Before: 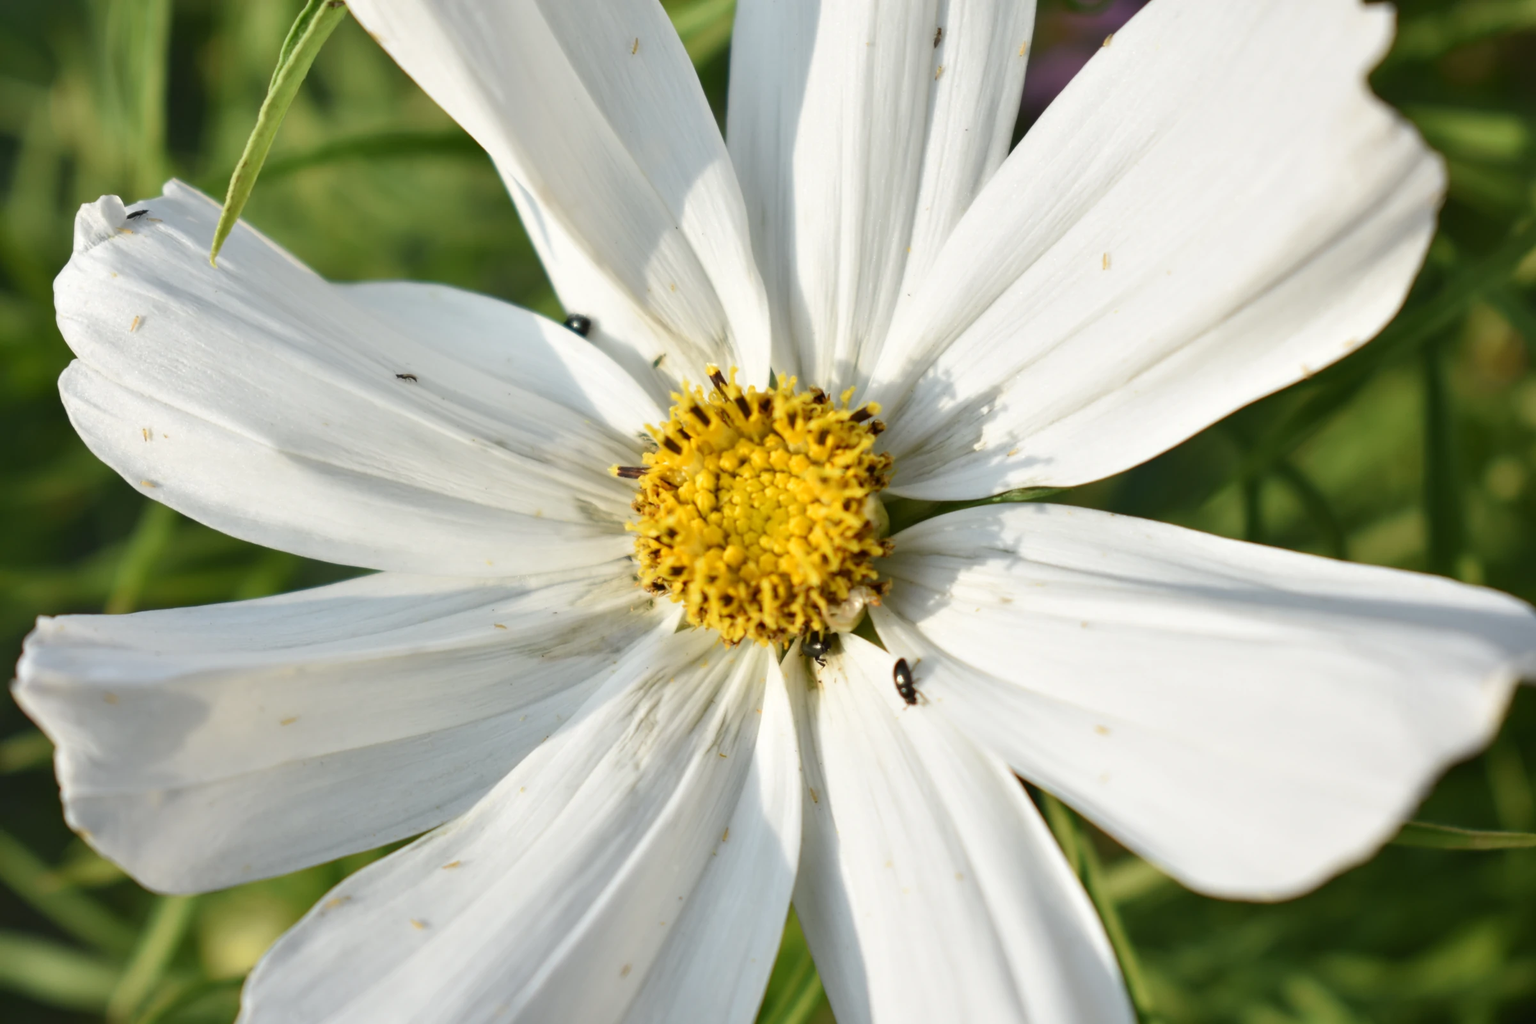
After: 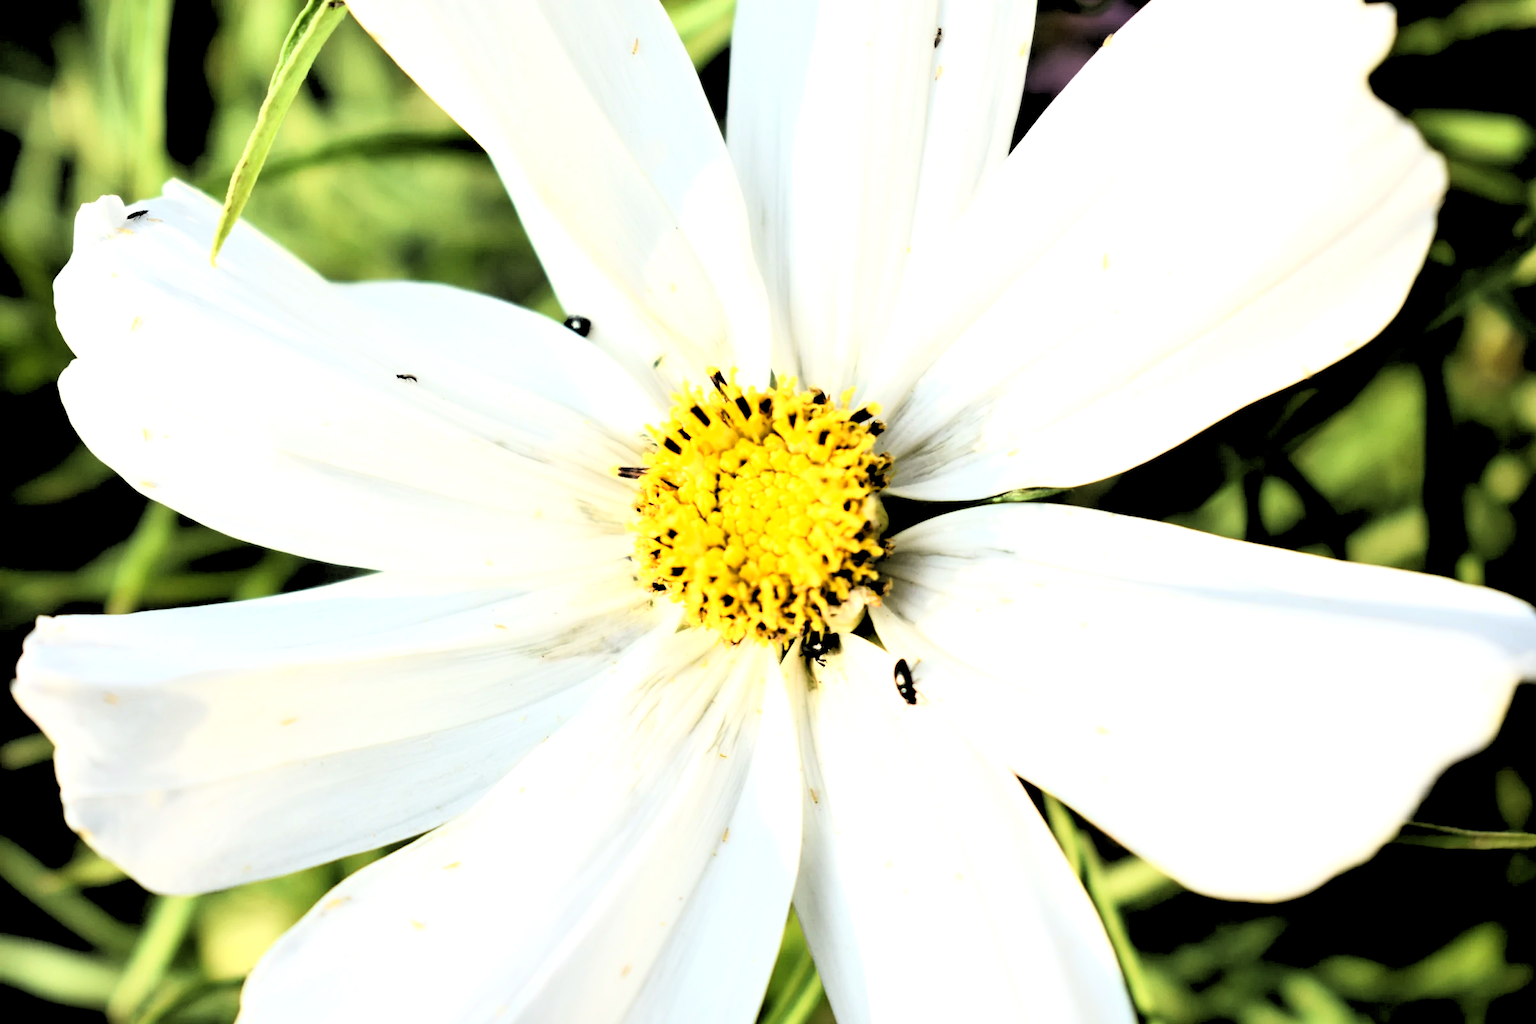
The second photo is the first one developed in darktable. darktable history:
rgb curve: curves: ch0 [(0, 0) (0.21, 0.15) (0.24, 0.21) (0.5, 0.75) (0.75, 0.96) (0.89, 0.99) (1, 1)]; ch1 [(0, 0.02) (0.21, 0.13) (0.25, 0.2) (0.5, 0.67) (0.75, 0.9) (0.89, 0.97) (1, 1)]; ch2 [(0, 0.02) (0.21, 0.13) (0.25, 0.2) (0.5, 0.67) (0.75, 0.9) (0.89, 0.97) (1, 1)], compensate middle gray true
rgb levels: levels [[0.034, 0.472, 0.904], [0, 0.5, 1], [0, 0.5, 1]]
